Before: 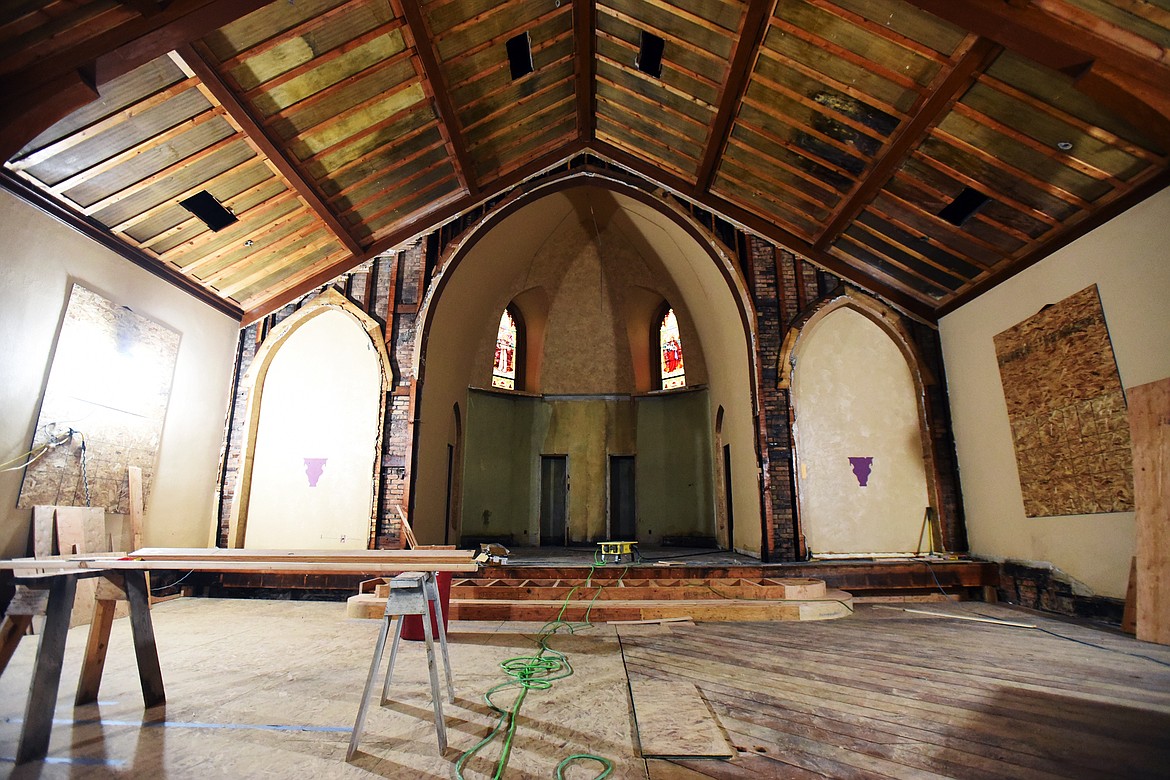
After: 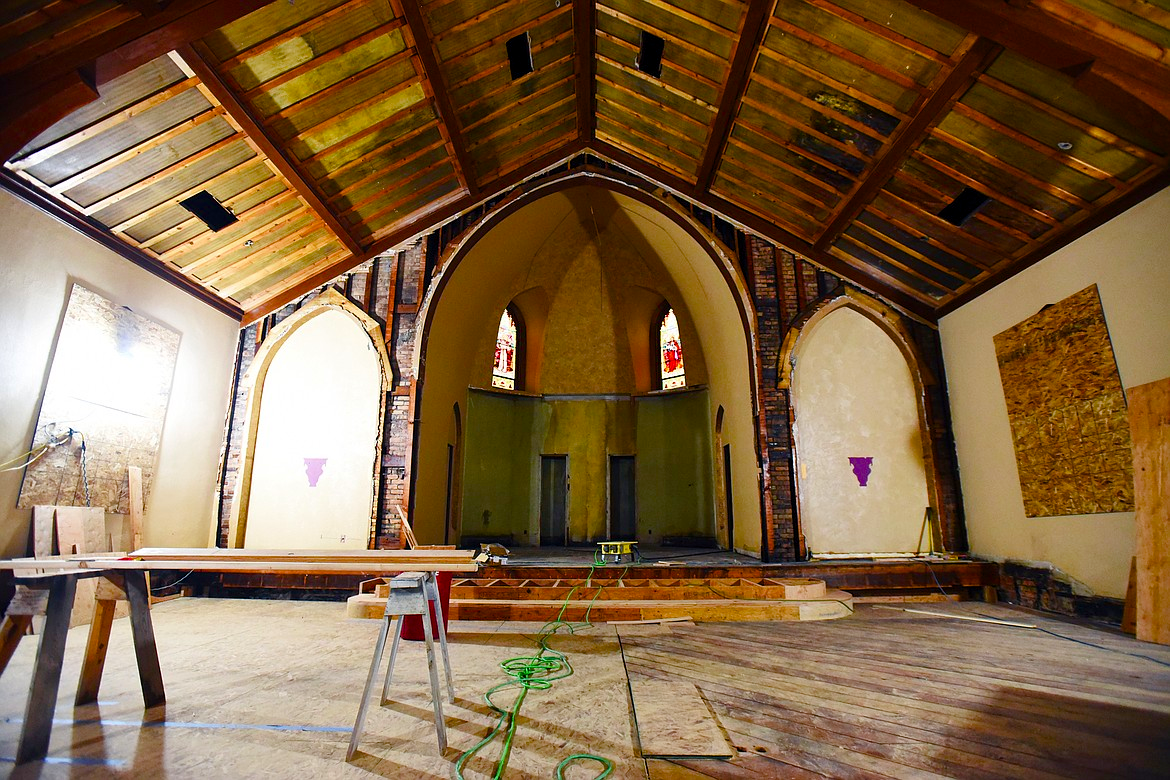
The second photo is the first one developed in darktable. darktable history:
color balance rgb: linear chroma grading › global chroma 15.338%, perceptual saturation grading › global saturation 45.306%, perceptual saturation grading › highlights -50.492%, perceptual saturation grading › shadows 30.218%, global vibrance 9.728%
